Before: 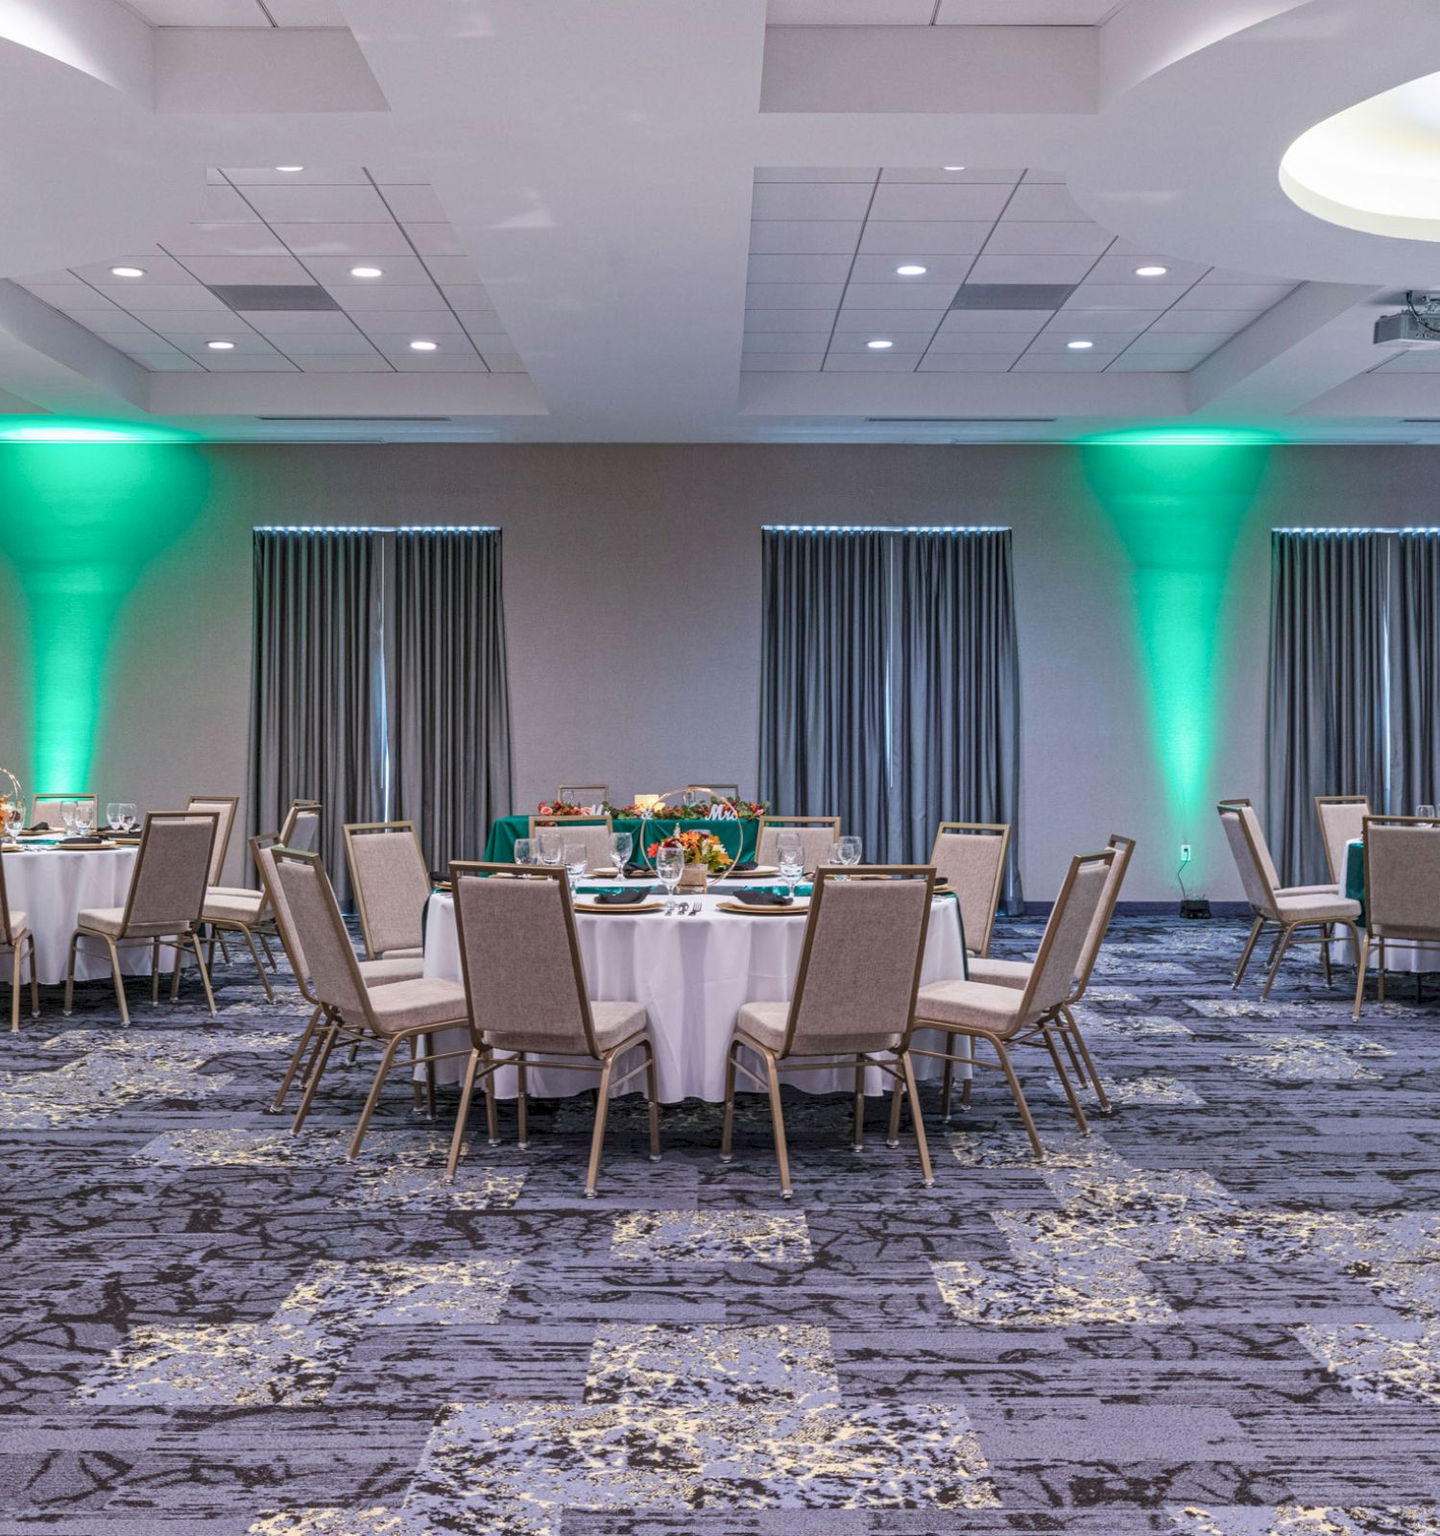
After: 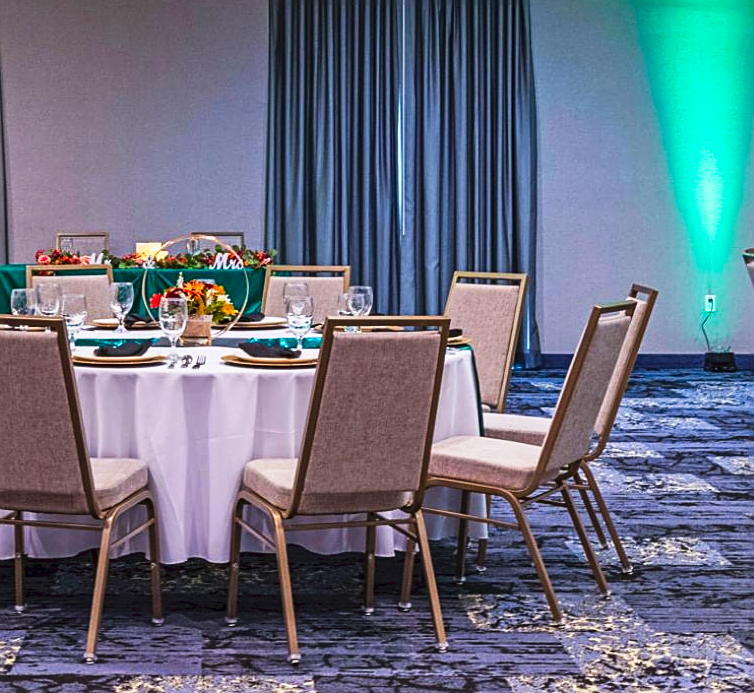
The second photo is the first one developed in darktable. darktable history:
crop: left 35.03%, top 36.625%, right 14.663%, bottom 20.057%
sharpen: on, module defaults
tone curve: curves: ch0 [(0, 0) (0.003, 0.036) (0.011, 0.04) (0.025, 0.042) (0.044, 0.052) (0.069, 0.066) (0.1, 0.085) (0.136, 0.106) (0.177, 0.144) (0.224, 0.188) (0.277, 0.241) (0.335, 0.307) (0.399, 0.382) (0.468, 0.466) (0.543, 0.56) (0.623, 0.672) (0.709, 0.772) (0.801, 0.876) (0.898, 0.949) (1, 1)], preserve colors none
contrast brightness saturation: brightness -0.02, saturation 0.35
